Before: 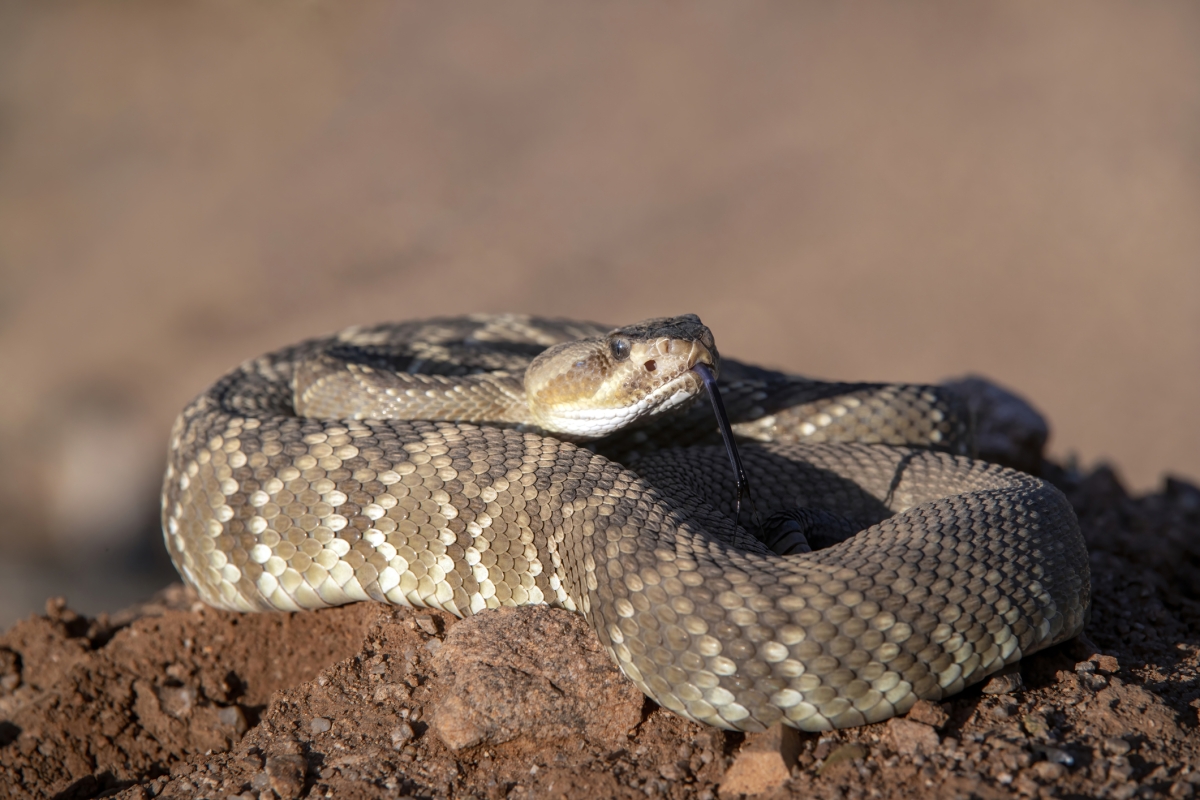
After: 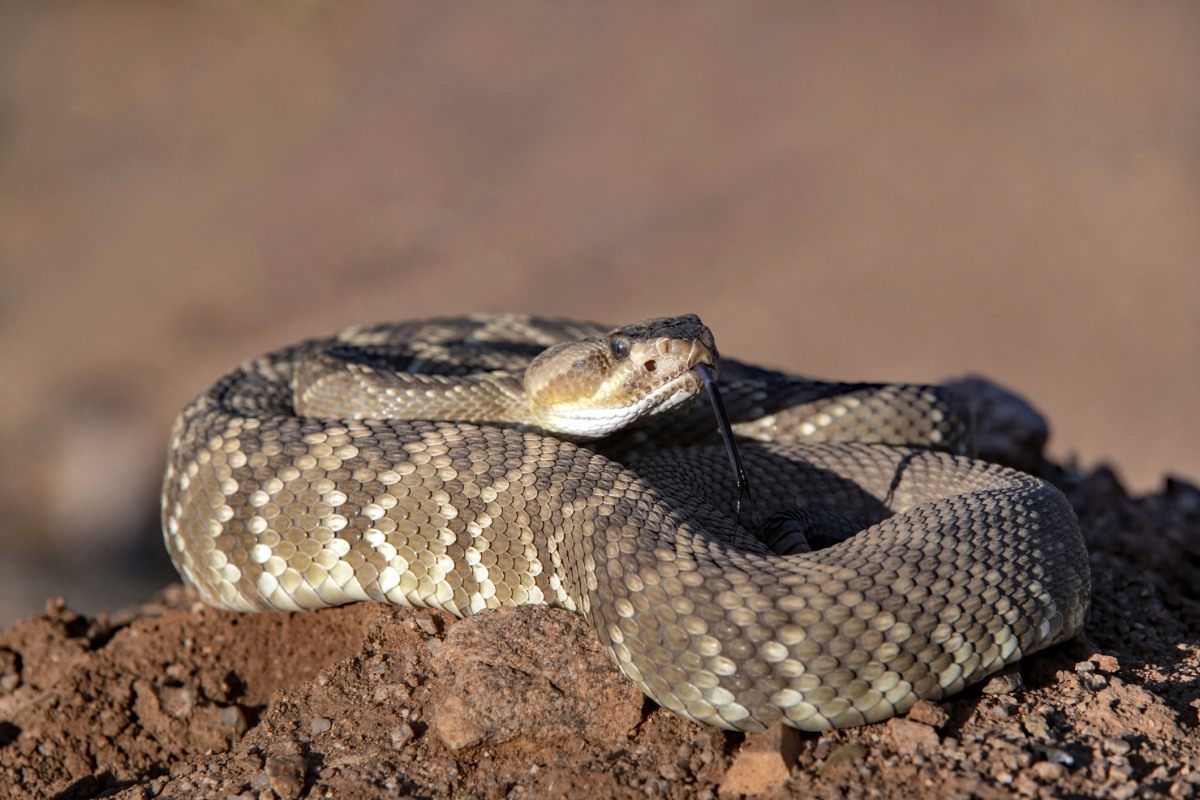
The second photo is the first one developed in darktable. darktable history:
haze removal: compatibility mode true, adaptive false
shadows and highlights: shadows 60, highlights -60.23, soften with gaussian
